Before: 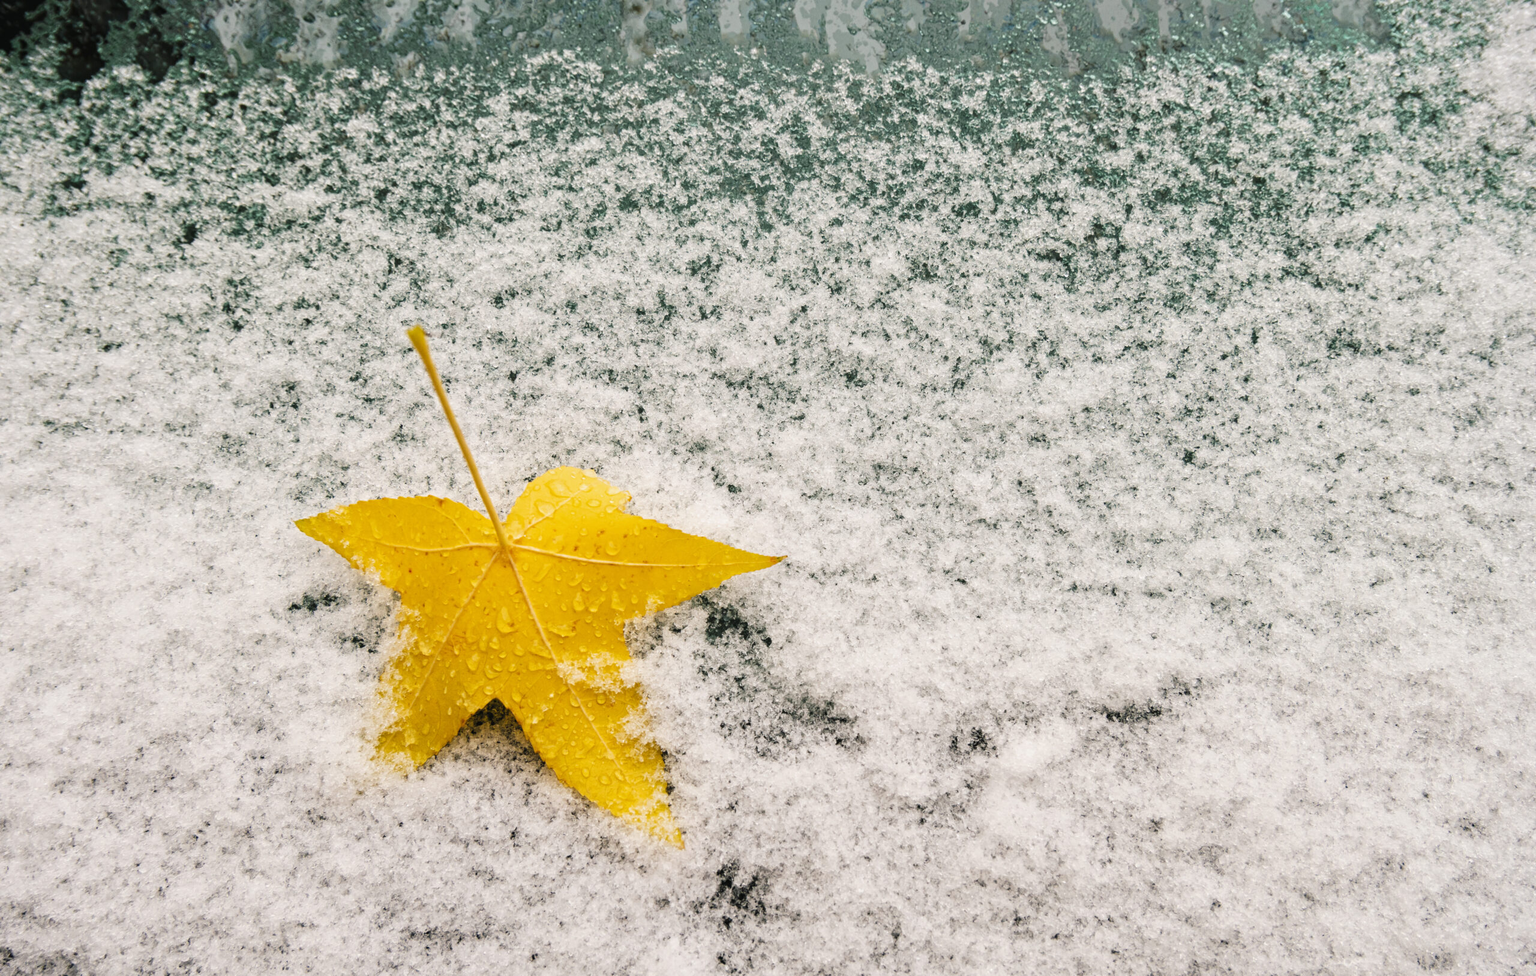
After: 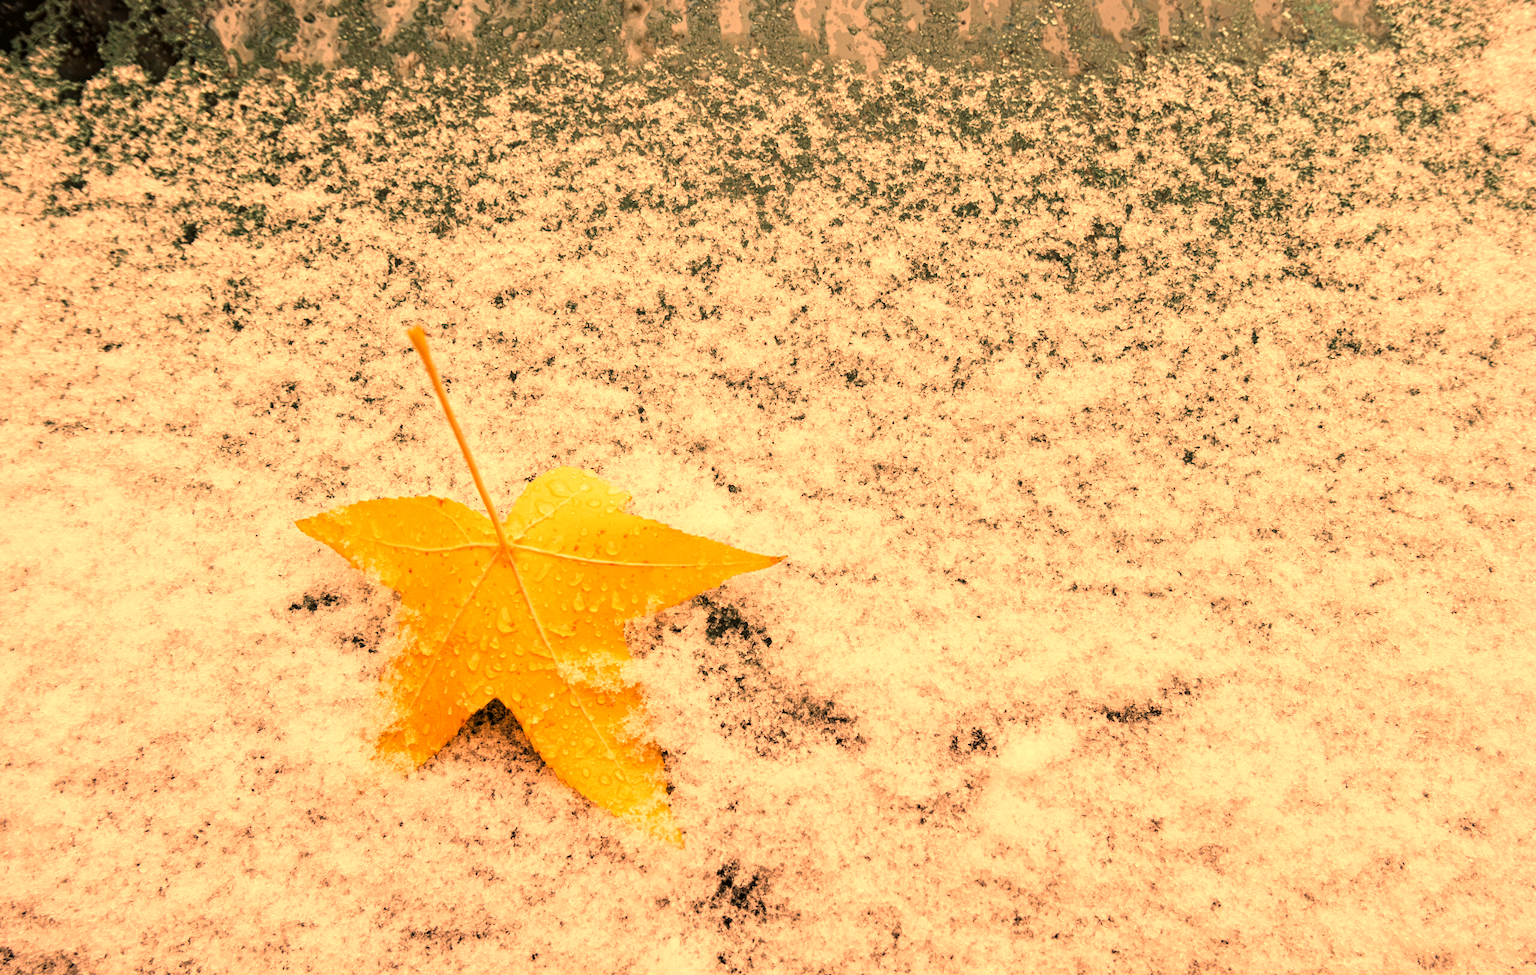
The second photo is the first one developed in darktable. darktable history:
white balance: red 1.467, blue 0.684
local contrast: highlights 100%, shadows 100%, detail 131%, midtone range 0.2
